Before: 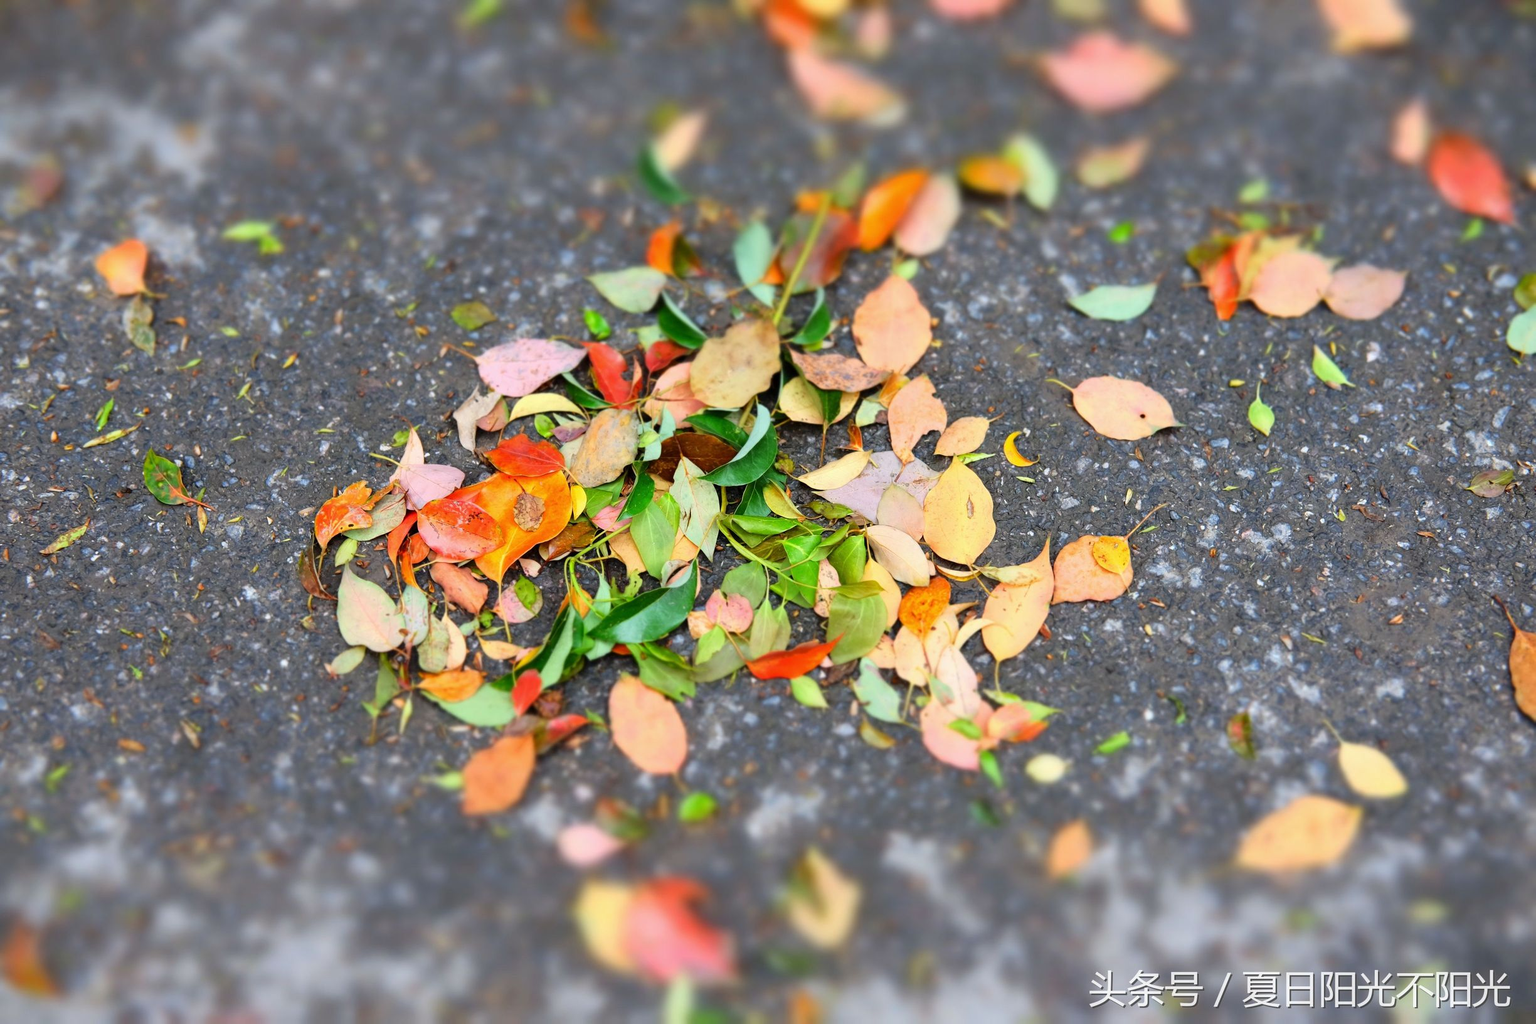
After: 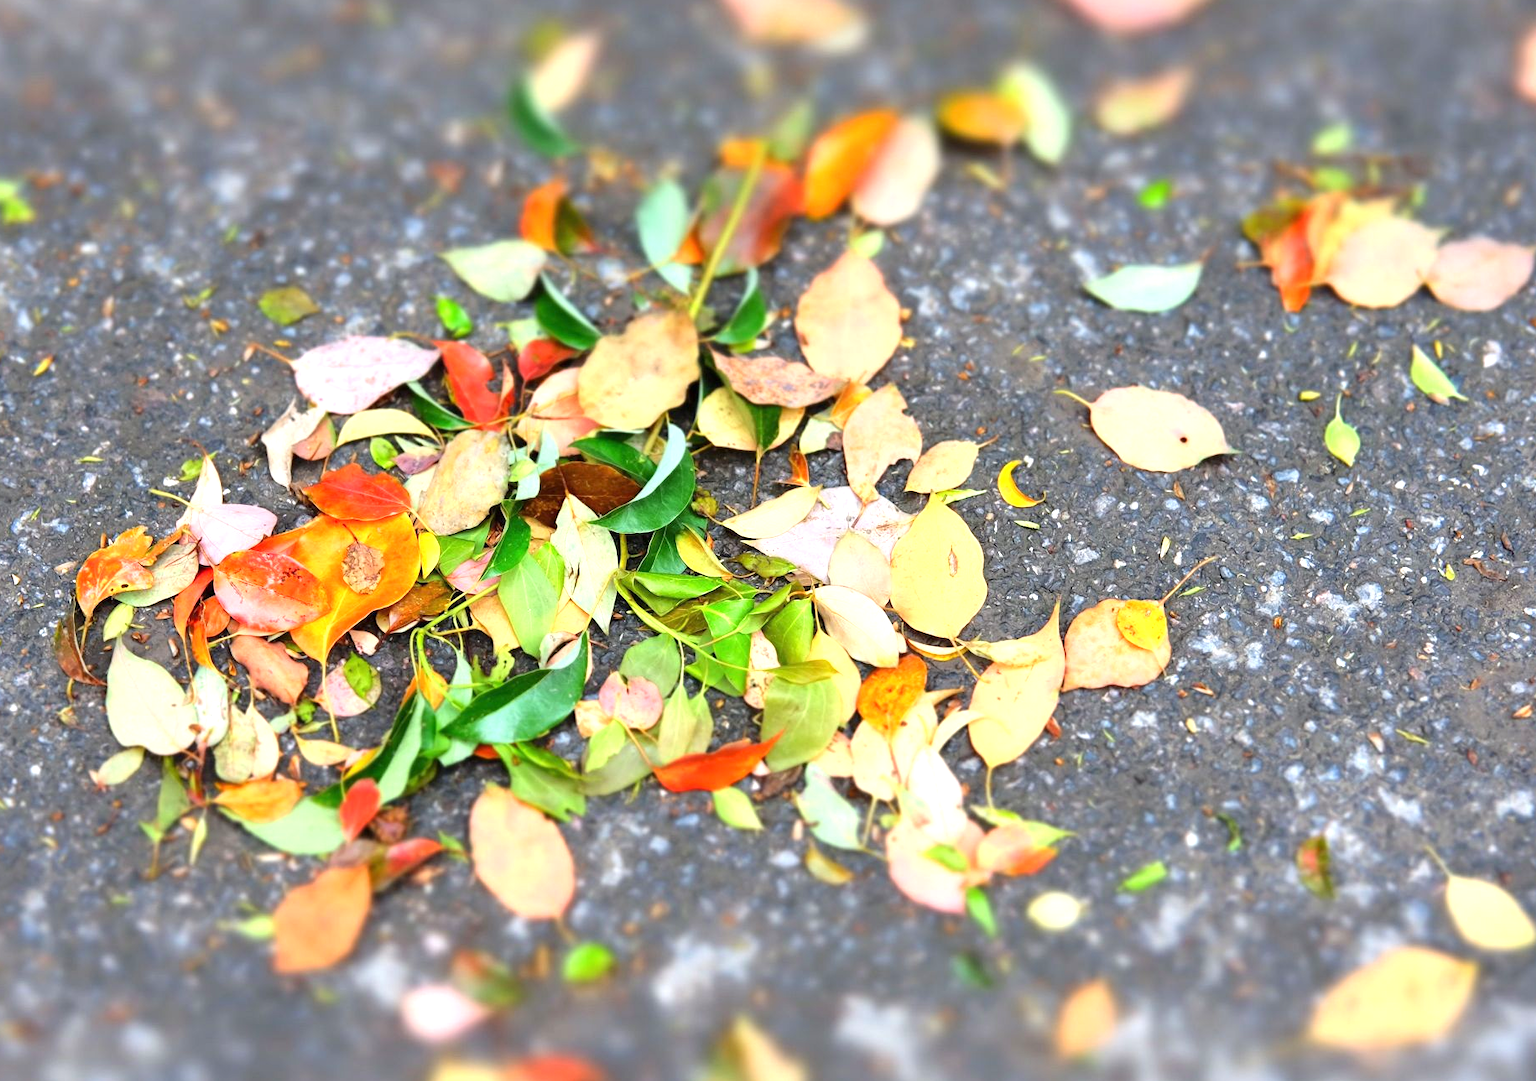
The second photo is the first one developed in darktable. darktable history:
exposure: black level correction 0, exposure 0.699 EV, compensate highlight preservation false
crop: left 16.81%, top 8.528%, right 8.41%, bottom 12.471%
